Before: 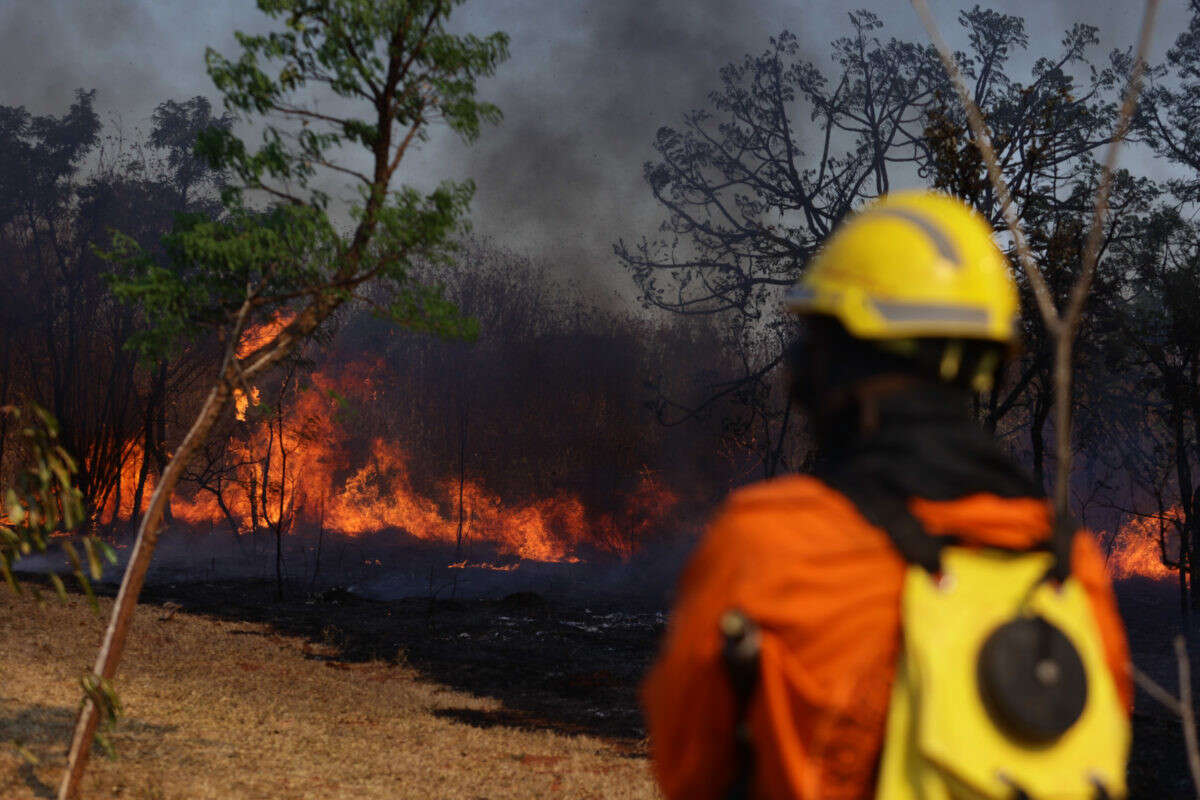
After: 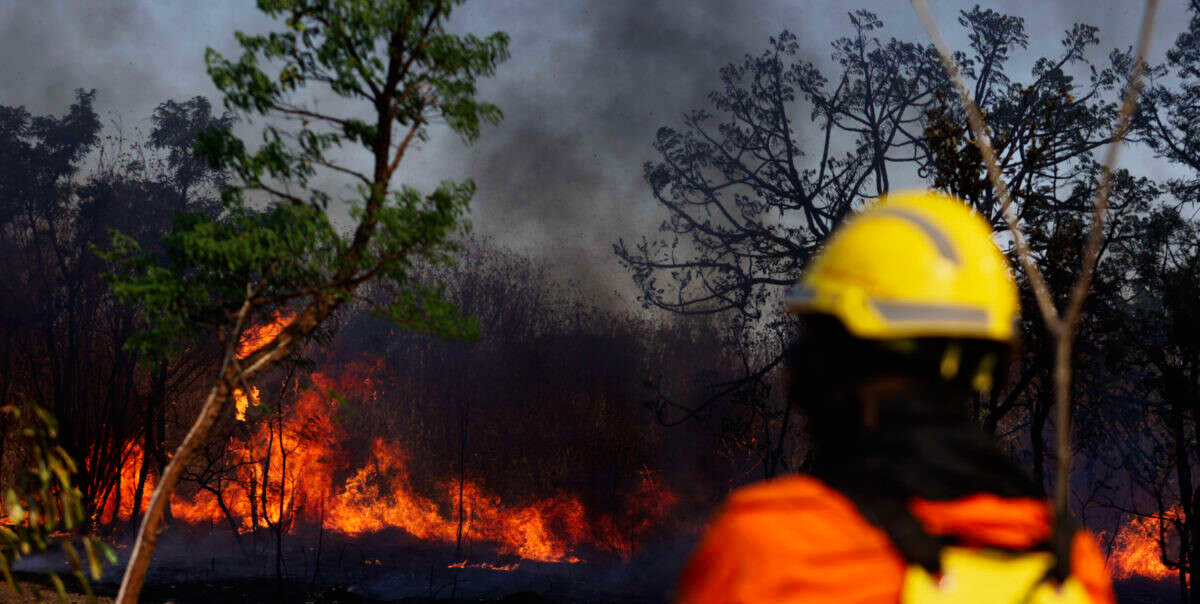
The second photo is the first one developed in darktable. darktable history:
crop: bottom 24.454%
tone curve: curves: ch0 [(0, 0) (0.078, 0.029) (0.265, 0.241) (0.507, 0.56) (0.744, 0.826) (1, 0.948)]; ch1 [(0, 0) (0.346, 0.307) (0.418, 0.383) (0.46, 0.439) (0.482, 0.493) (0.502, 0.5) (0.517, 0.506) (0.55, 0.557) (0.601, 0.637) (0.666, 0.7) (1, 1)]; ch2 [(0, 0) (0.346, 0.34) (0.431, 0.45) (0.485, 0.494) (0.5, 0.498) (0.508, 0.499) (0.532, 0.546) (0.579, 0.628) (0.625, 0.668) (1, 1)], preserve colors none
